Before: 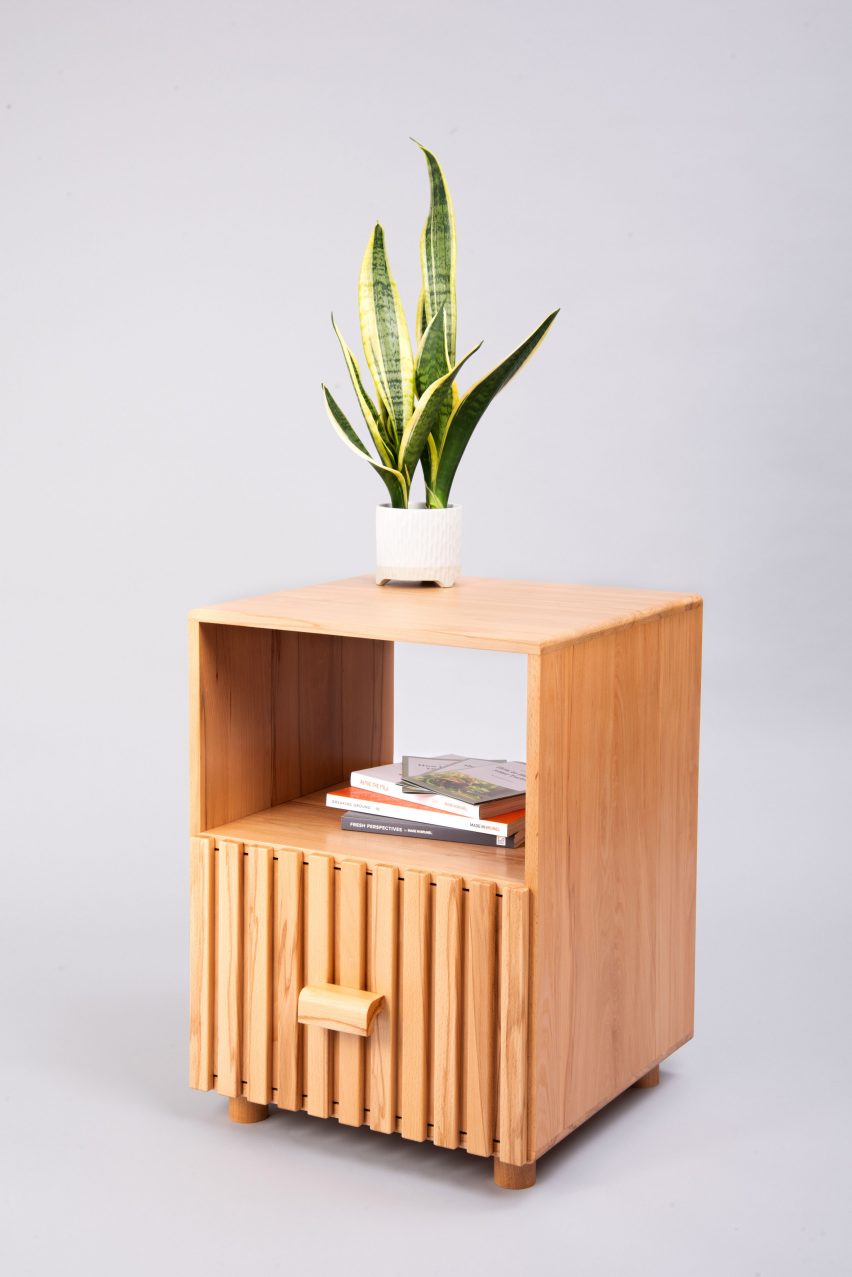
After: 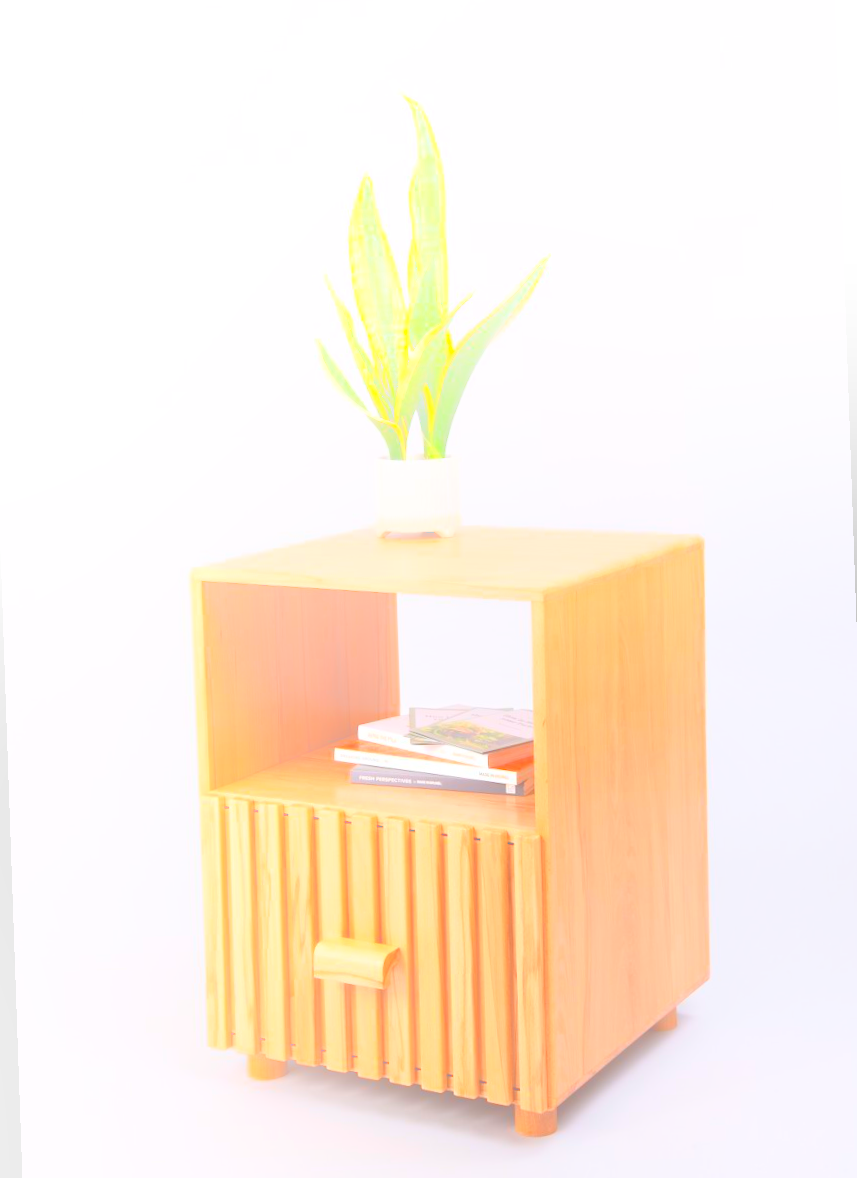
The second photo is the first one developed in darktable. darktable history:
contrast brightness saturation: contrast 0.16, saturation 0.32
rotate and perspective: rotation -2°, crop left 0.022, crop right 0.978, crop top 0.049, crop bottom 0.951
bloom: size 40%
